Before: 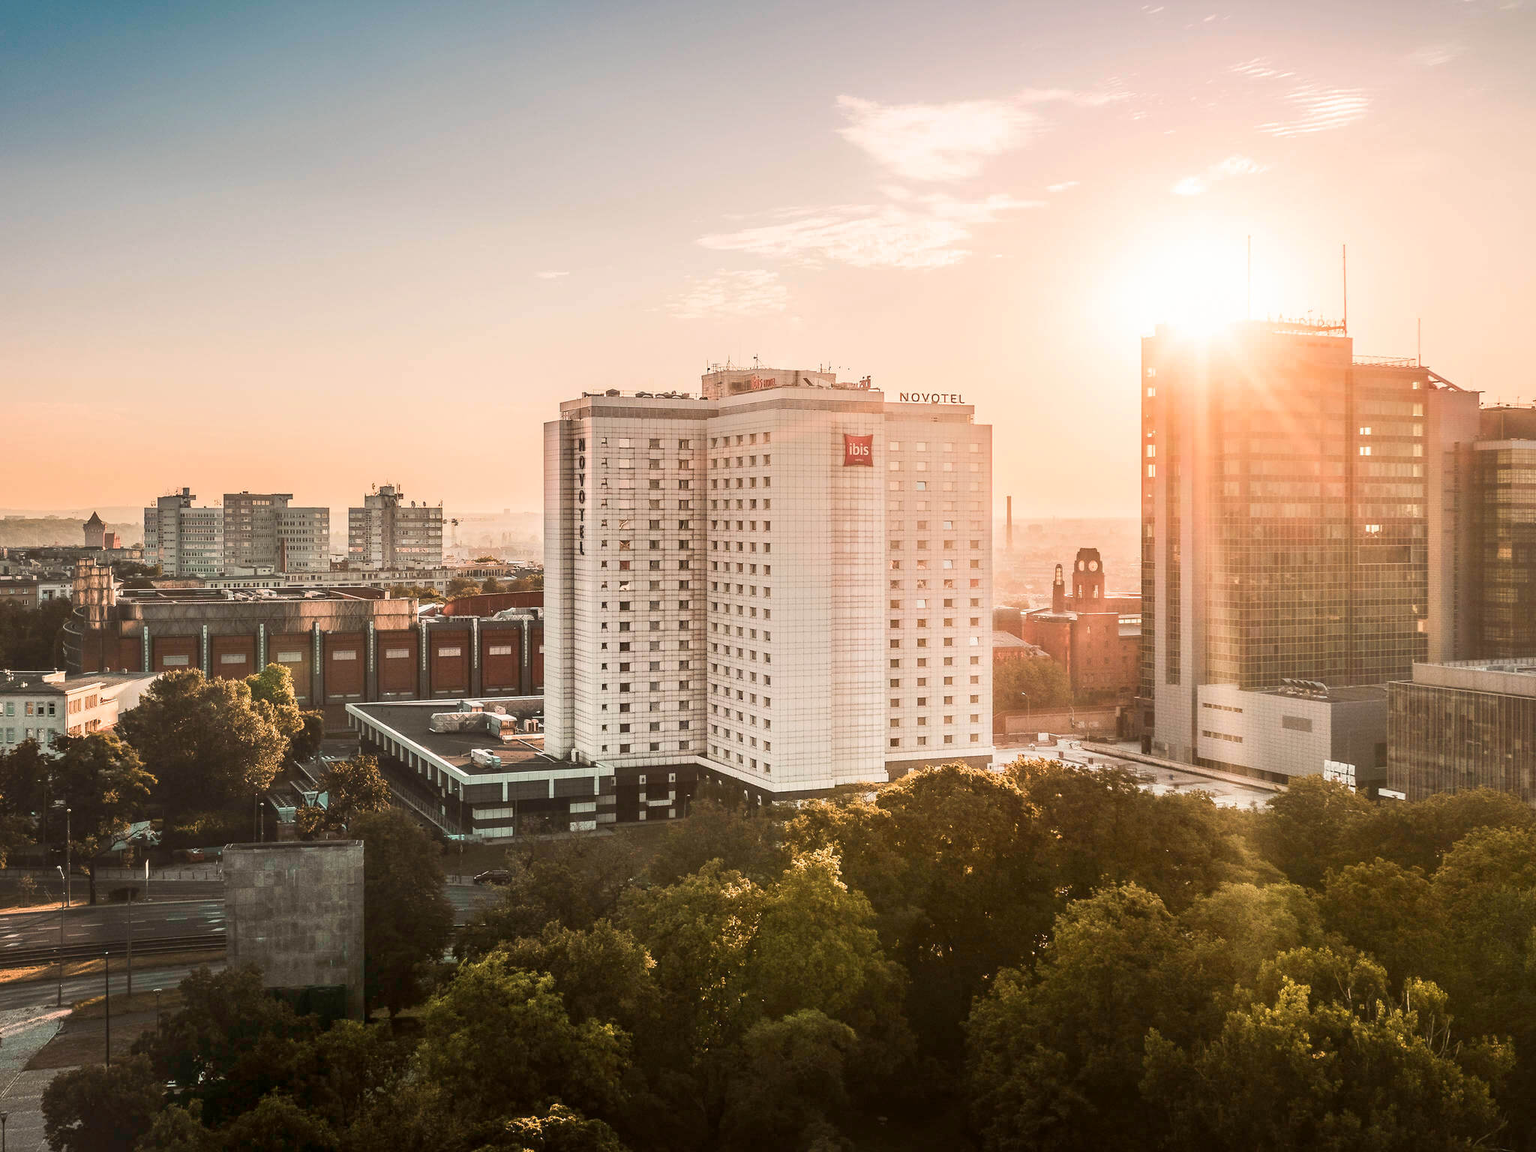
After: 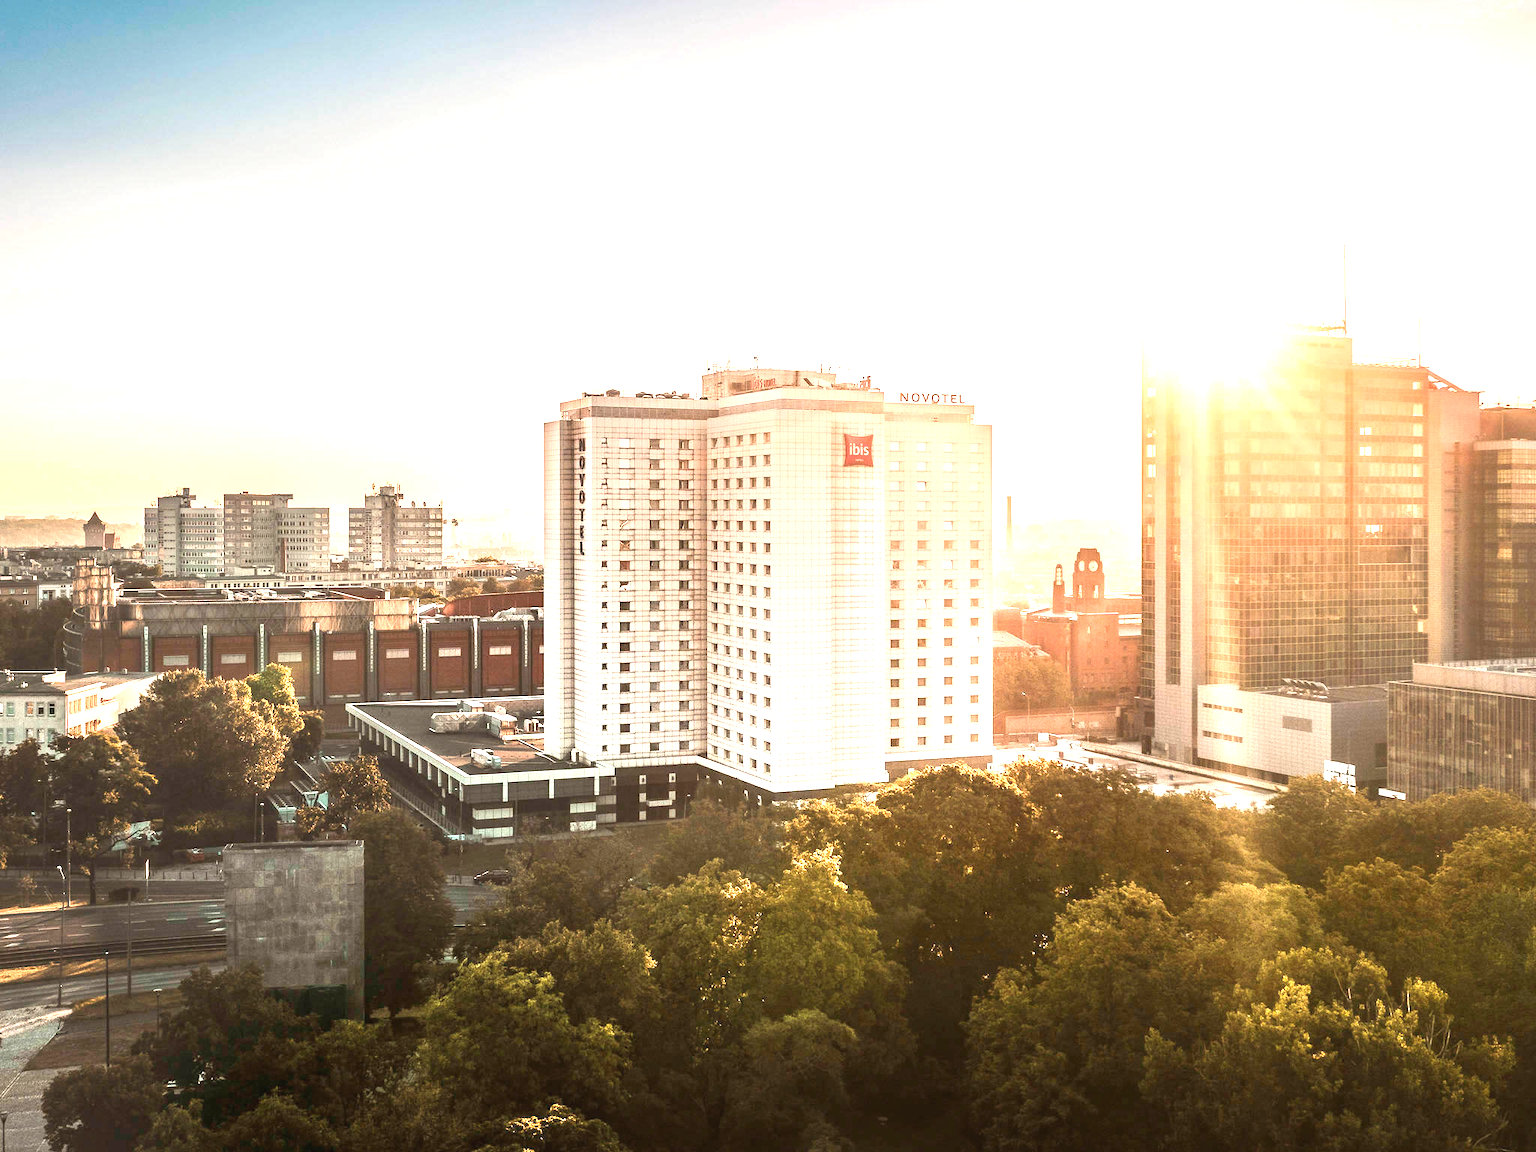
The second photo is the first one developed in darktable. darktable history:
exposure: black level correction -0.001, exposure 1.114 EV, compensate exposure bias true, compensate highlight preservation false
